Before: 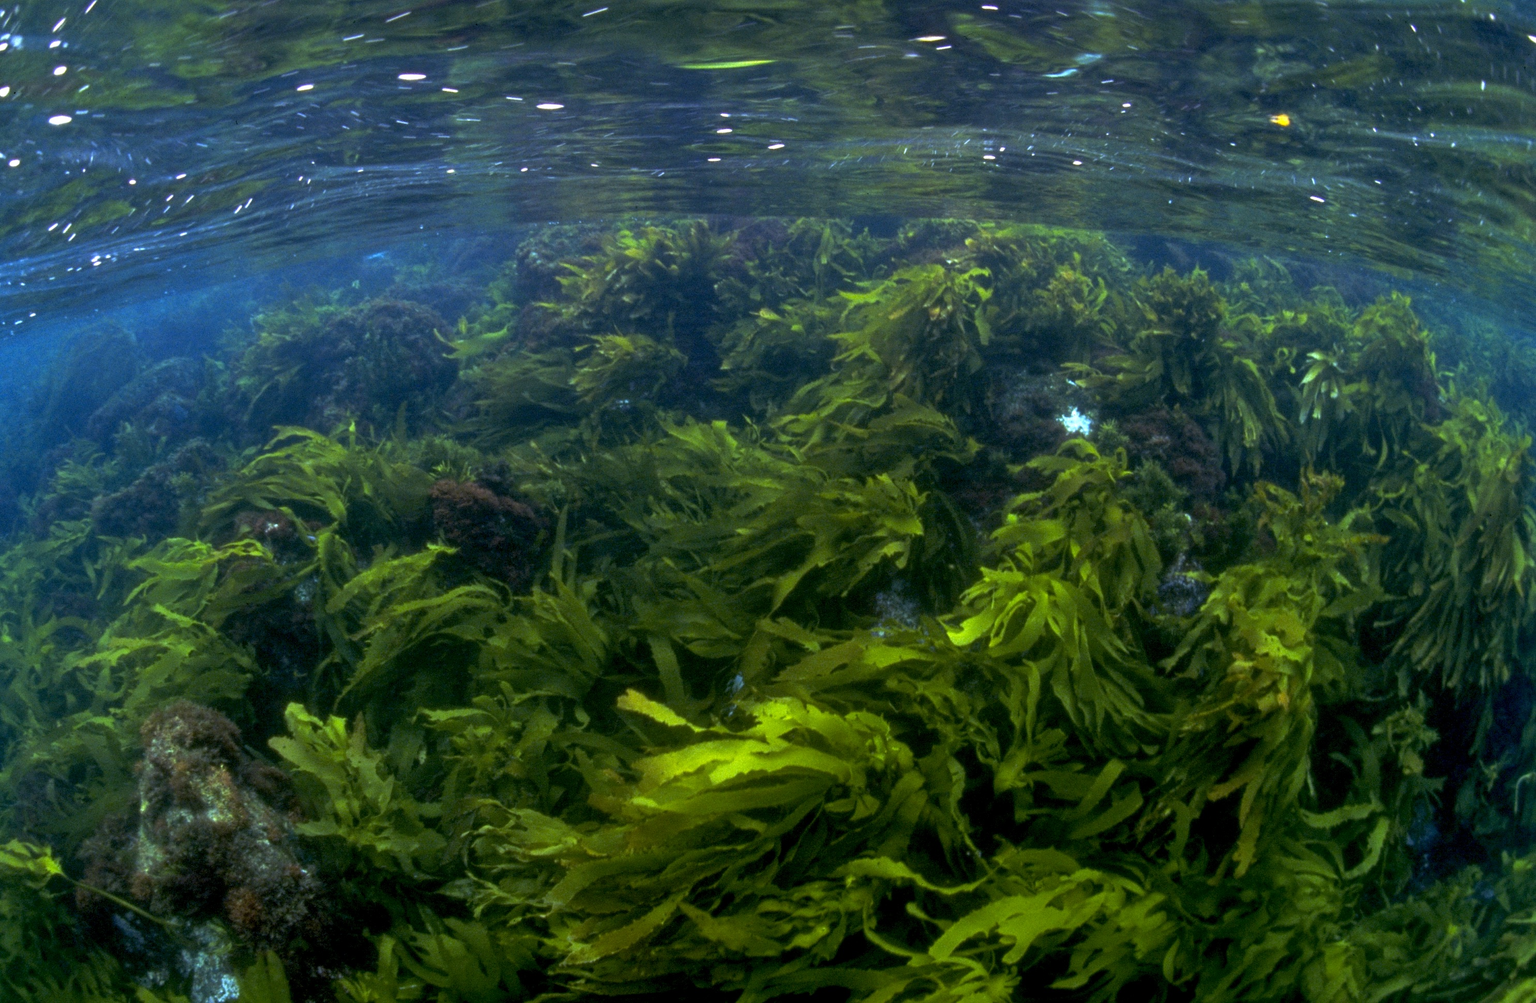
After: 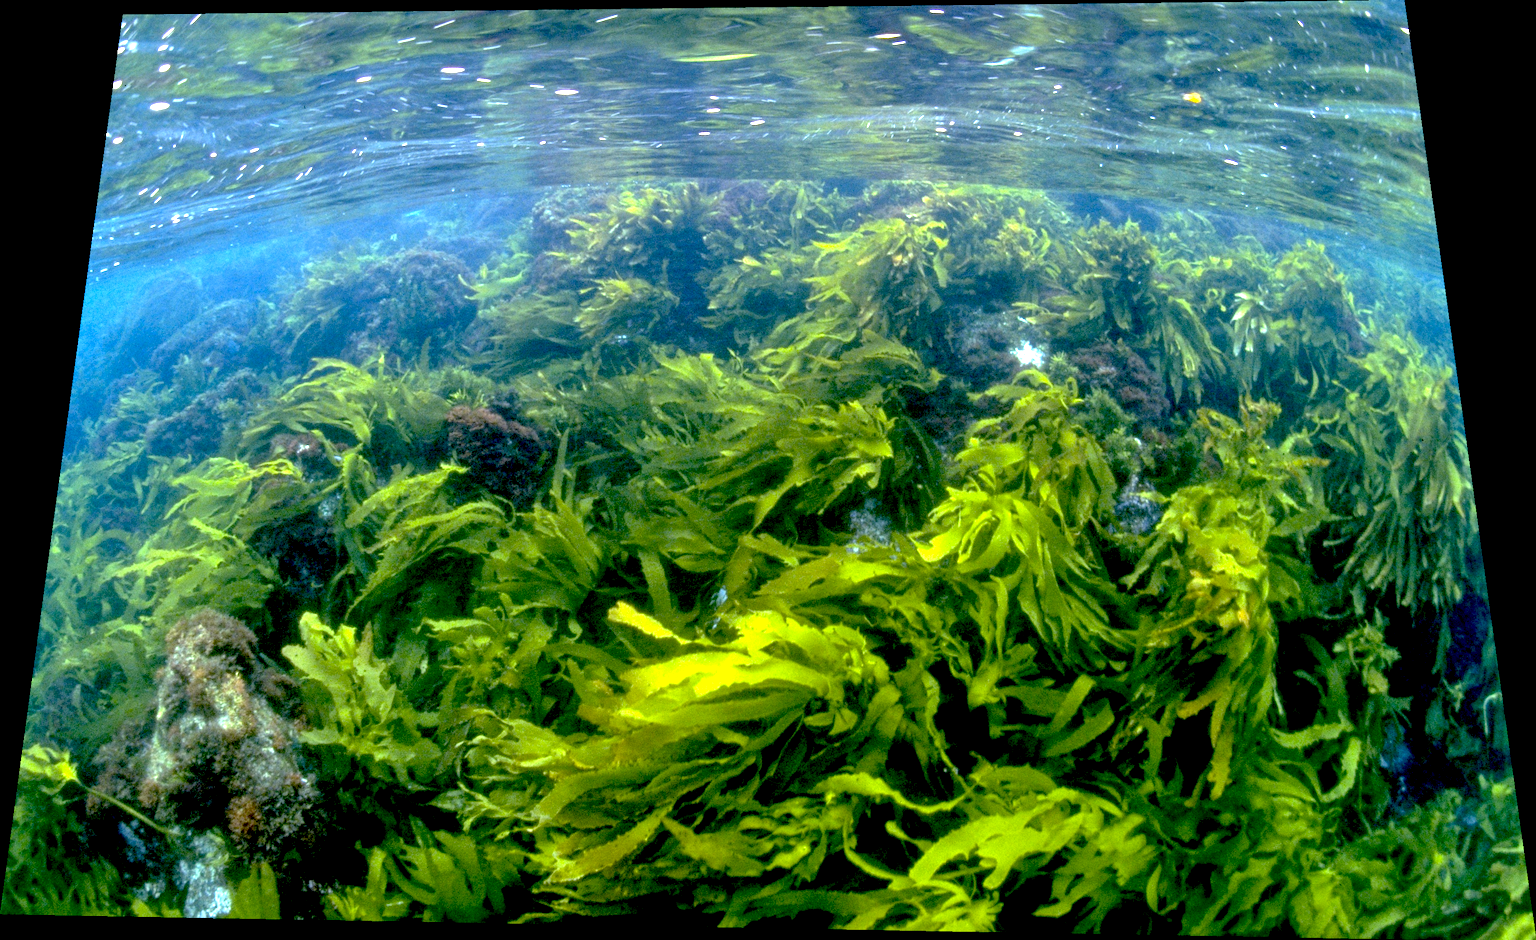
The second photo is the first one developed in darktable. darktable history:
exposure: black level correction 0.009, exposure 1.425 EV, compensate highlight preservation false
rotate and perspective: rotation 0.128°, lens shift (vertical) -0.181, lens shift (horizontal) -0.044, shear 0.001, automatic cropping off
